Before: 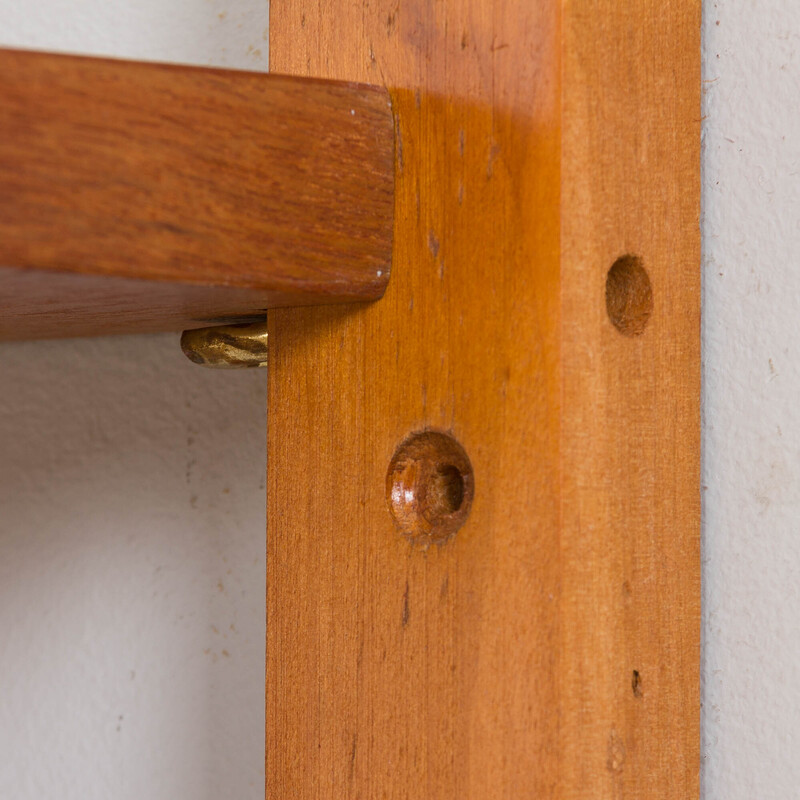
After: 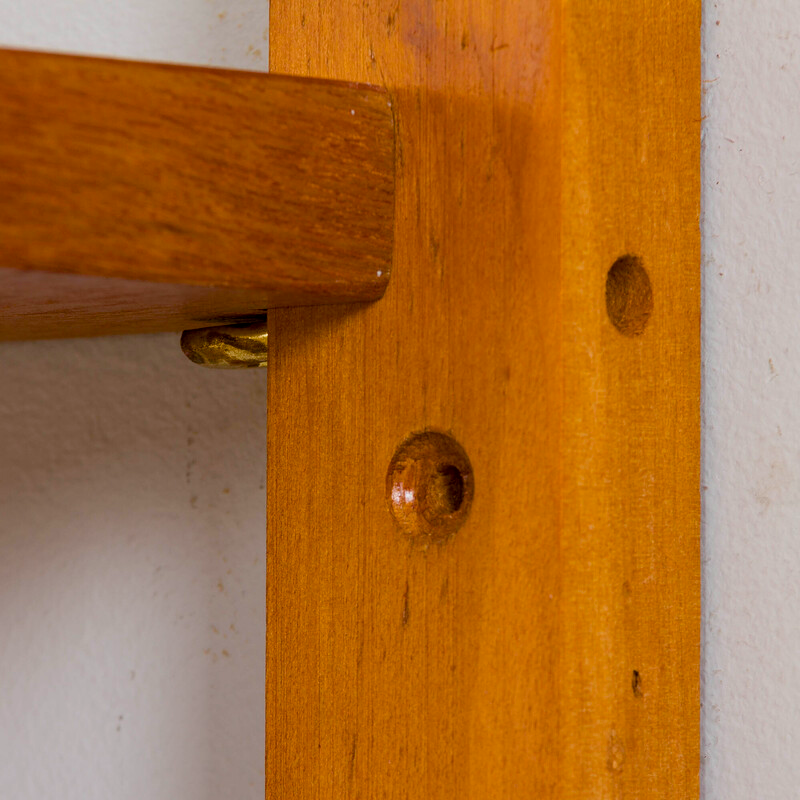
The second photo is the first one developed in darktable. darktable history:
exposure: black level correction 0.009, exposure -0.163 EV, compensate highlight preservation false
color balance rgb: perceptual saturation grading › global saturation 30.116%, global vibrance 9.627%
